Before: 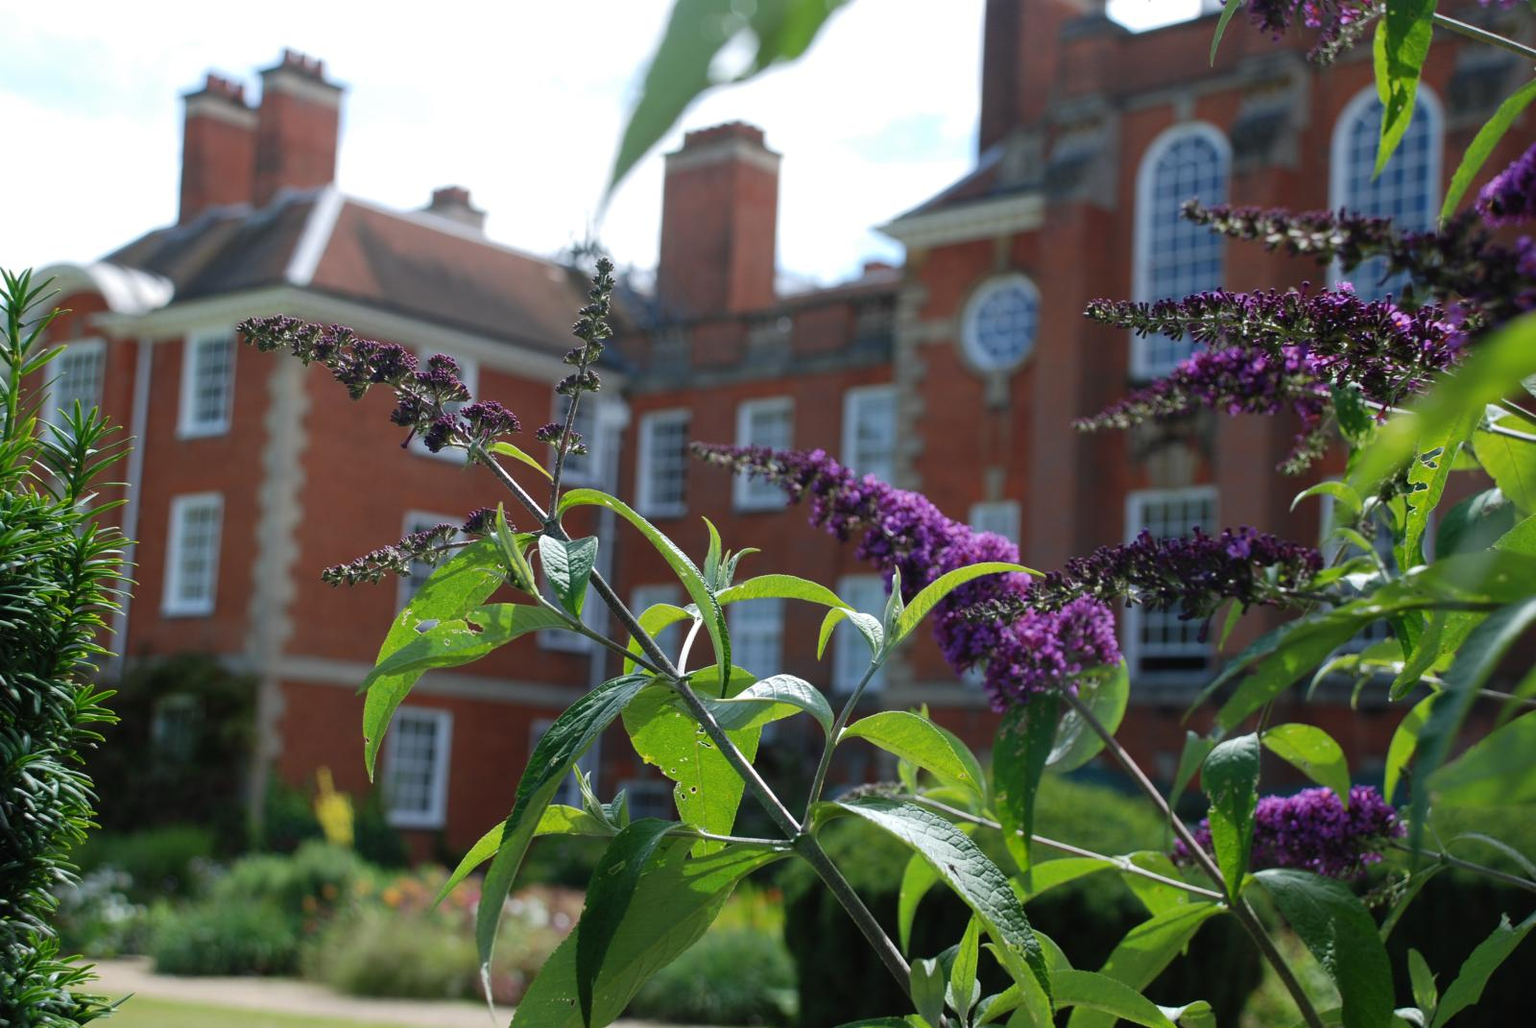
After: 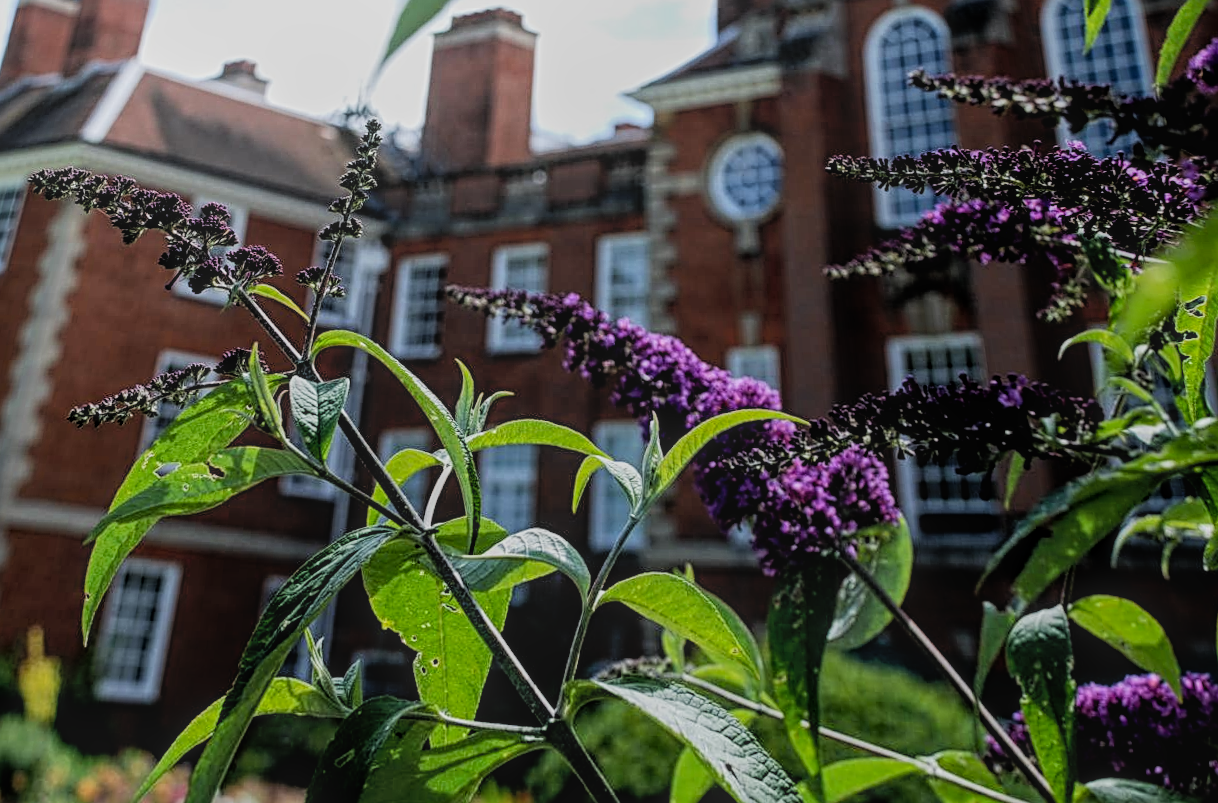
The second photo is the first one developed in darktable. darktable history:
crop: left 8.155%, top 6.611%, bottom 15.385%
filmic rgb: black relative exposure -5 EV, hardness 2.88, contrast 1.4, highlights saturation mix -30%
local contrast: highlights 66%, shadows 33%, detail 166%, midtone range 0.2
sharpen: radius 3.119
exposure: black level correction 0.01, exposure 0.014 EV, compensate highlight preservation false
rotate and perspective: rotation 0.72°, lens shift (vertical) -0.352, lens shift (horizontal) -0.051, crop left 0.152, crop right 0.859, crop top 0.019, crop bottom 0.964
